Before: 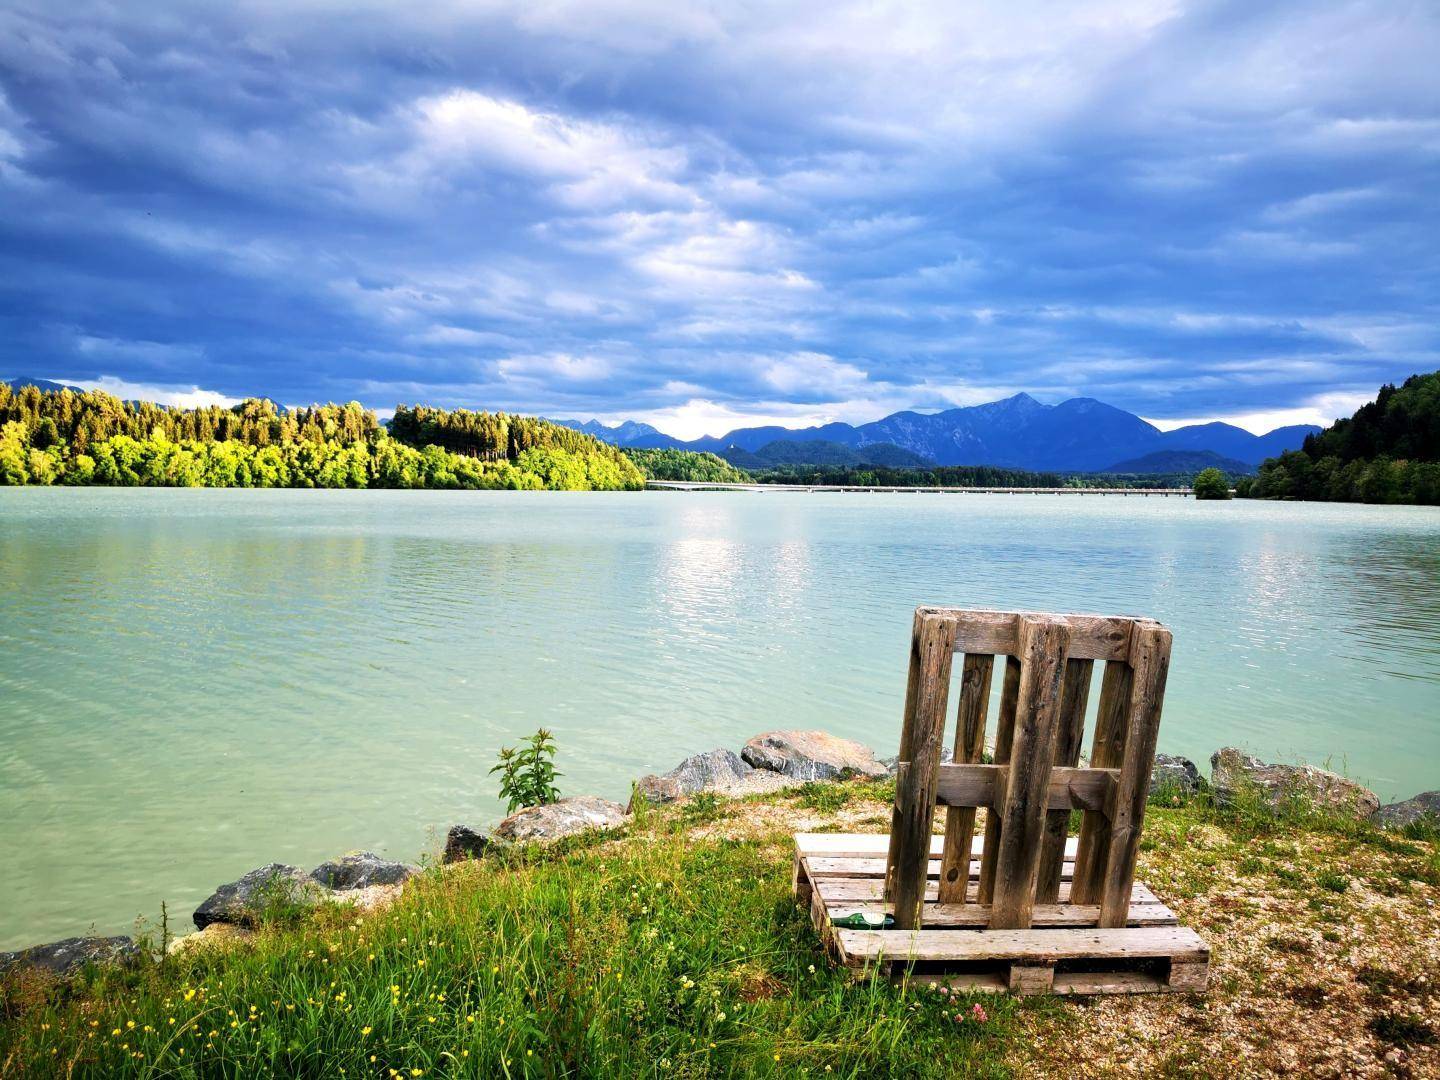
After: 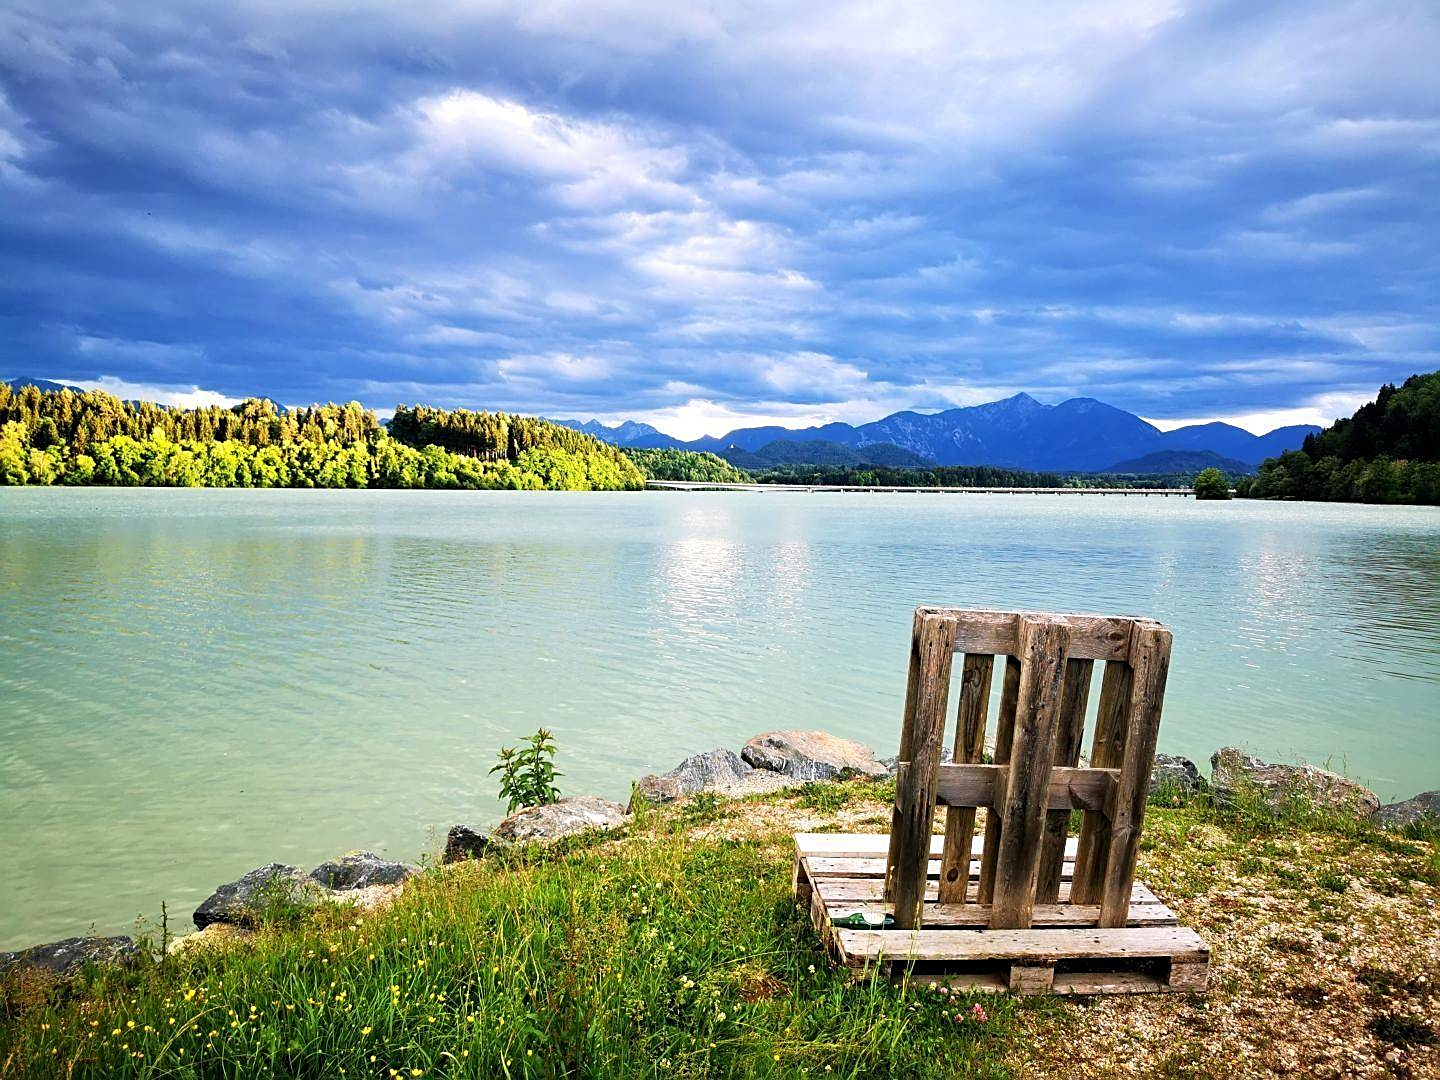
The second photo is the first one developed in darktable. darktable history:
sharpen: amount 0.543
